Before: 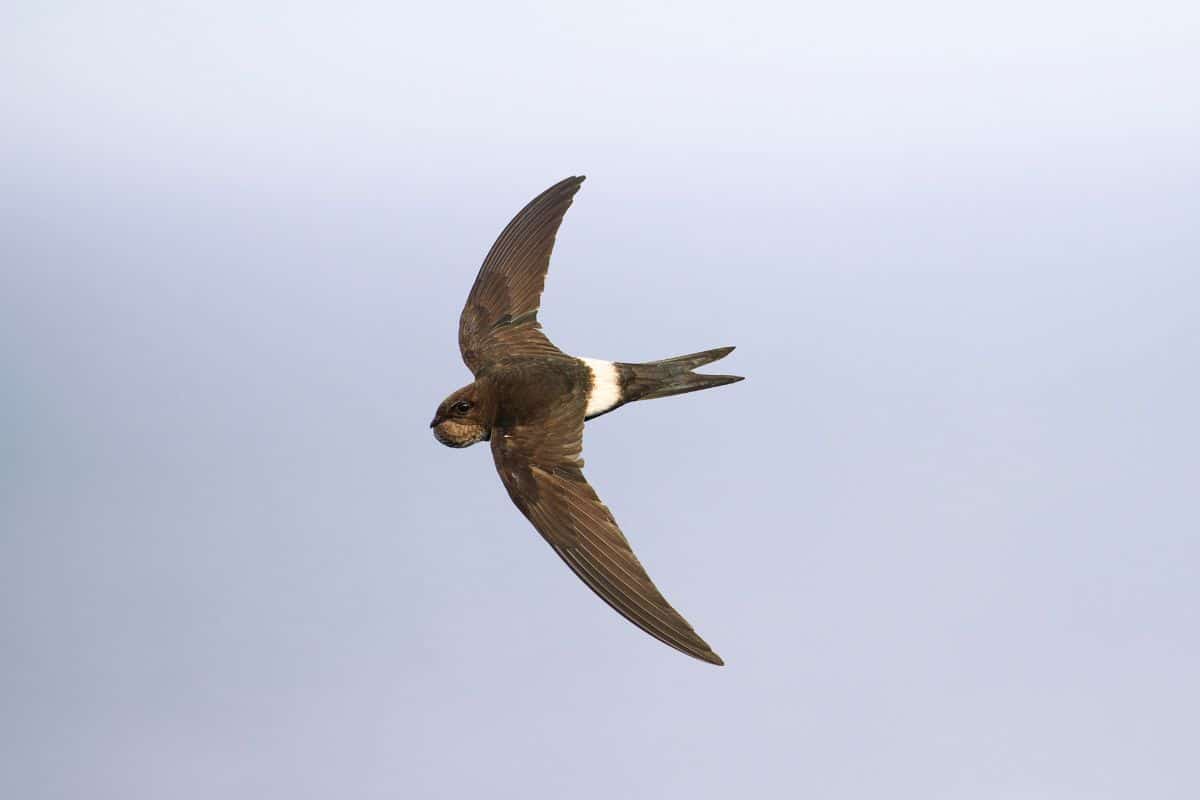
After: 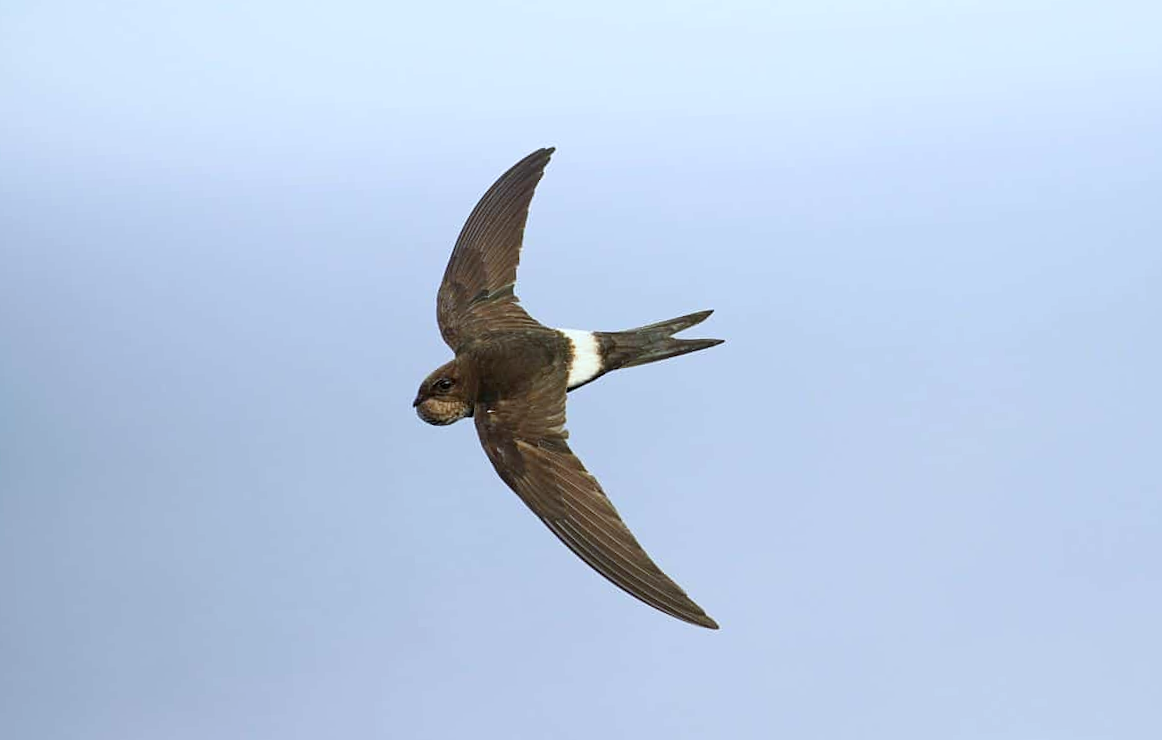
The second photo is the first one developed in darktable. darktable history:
rotate and perspective: rotation -3°, crop left 0.031, crop right 0.968, crop top 0.07, crop bottom 0.93
sharpen: amount 0.2
white balance: red 0.925, blue 1.046
